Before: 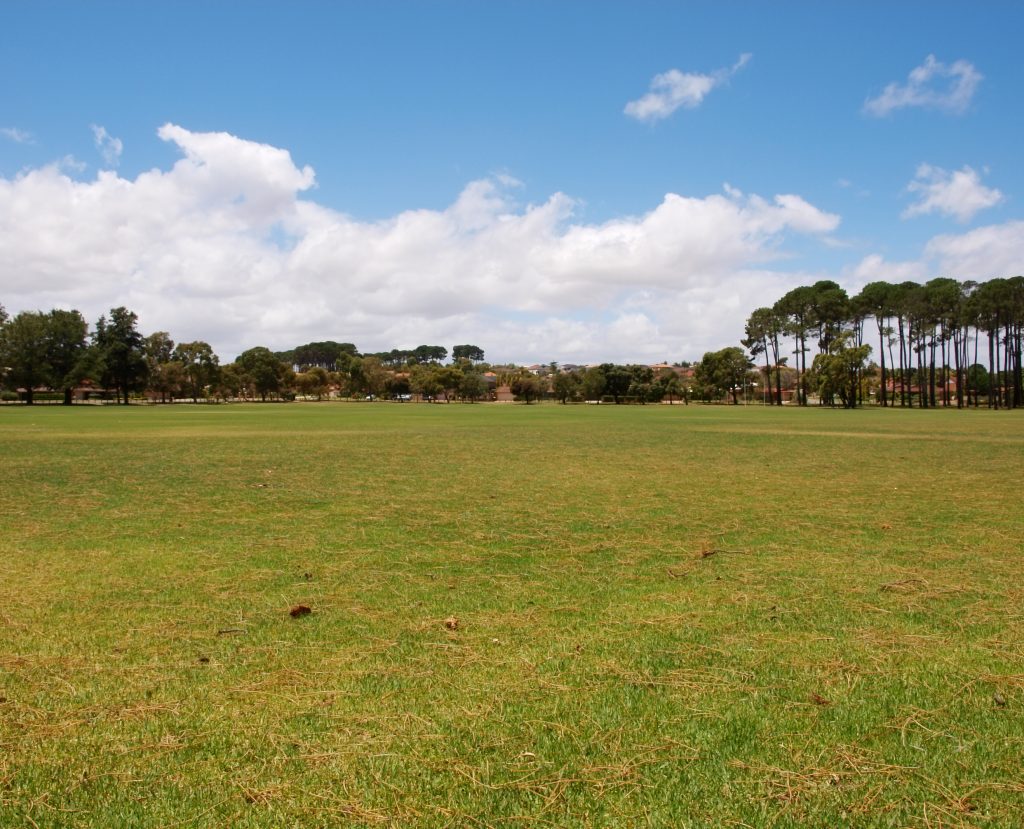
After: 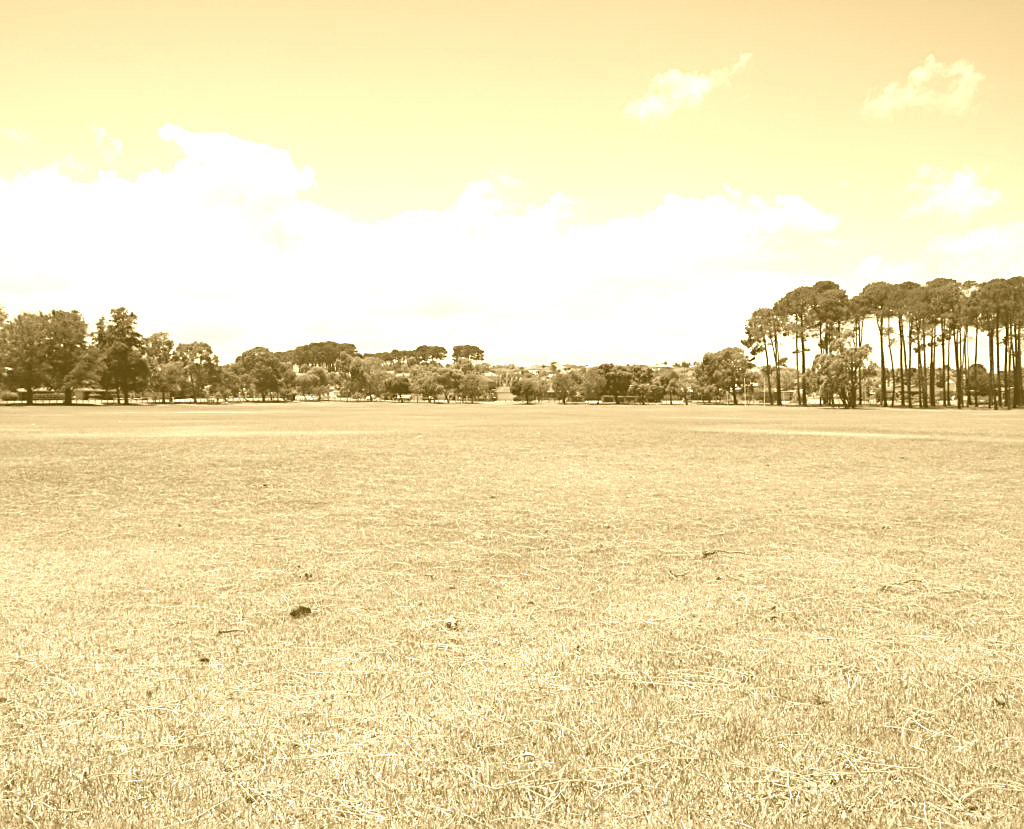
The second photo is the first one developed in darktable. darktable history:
colorize: hue 36°, source mix 100%
sharpen: on, module defaults
shadows and highlights: radius 110.86, shadows 51.09, white point adjustment 9.16, highlights -4.17, highlights color adjustment 32.2%, soften with gaussian
